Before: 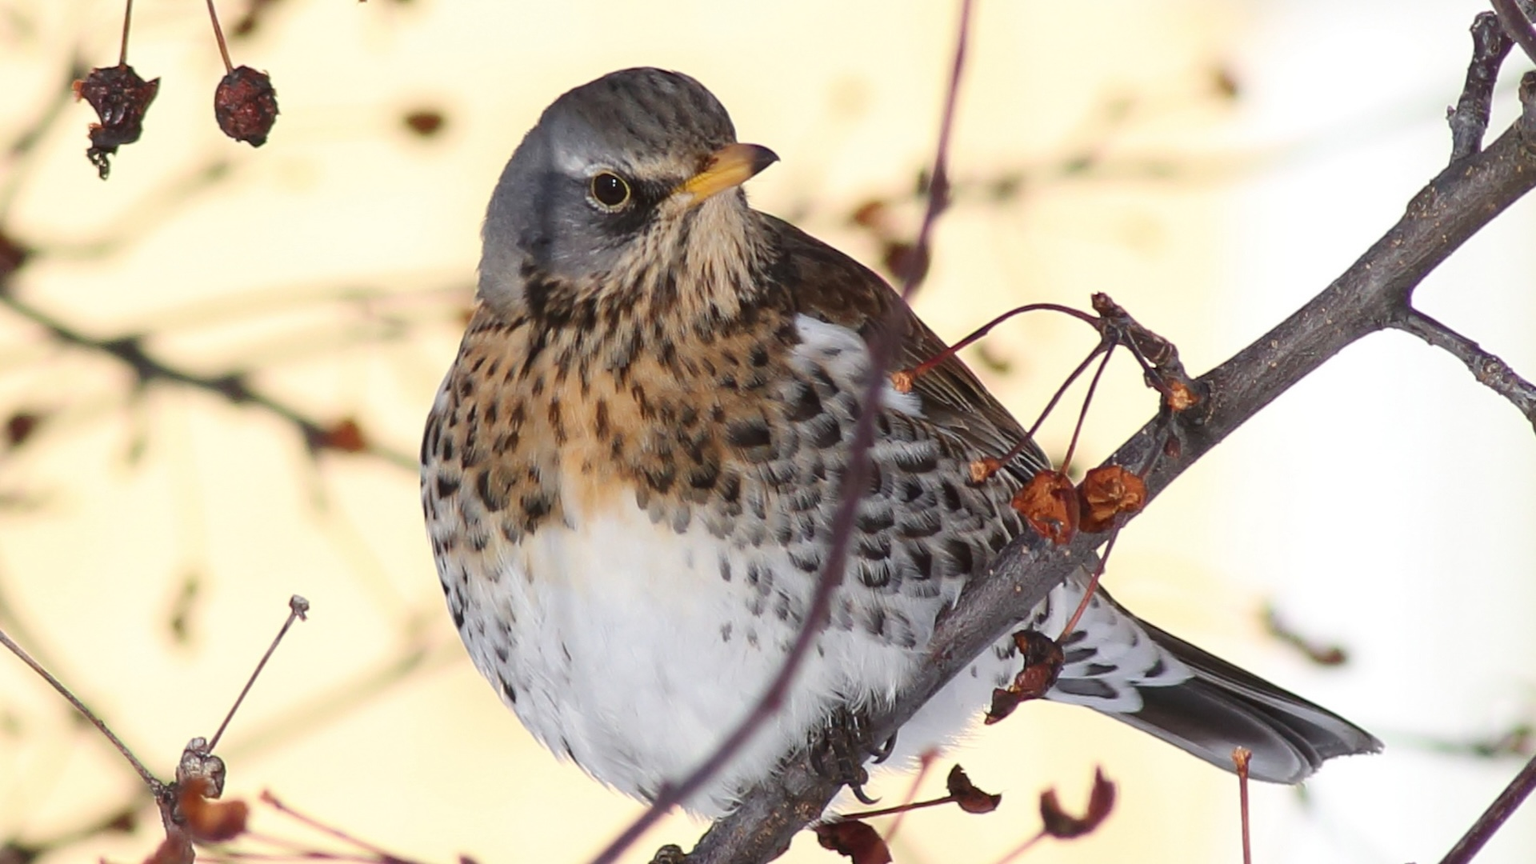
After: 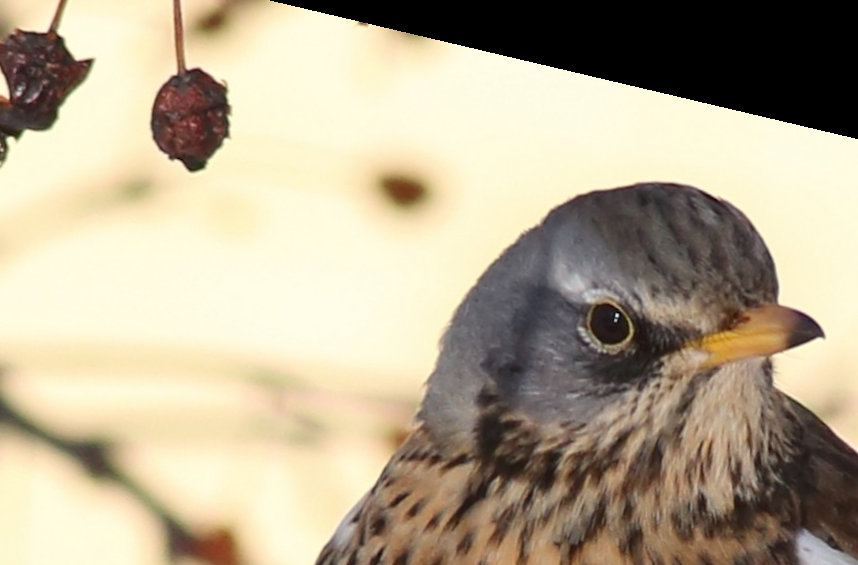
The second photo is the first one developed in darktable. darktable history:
crop: left 15.452%, top 5.459%, right 43.956%, bottom 56.62%
rotate and perspective: rotation 13.27°, automatic cropping off
